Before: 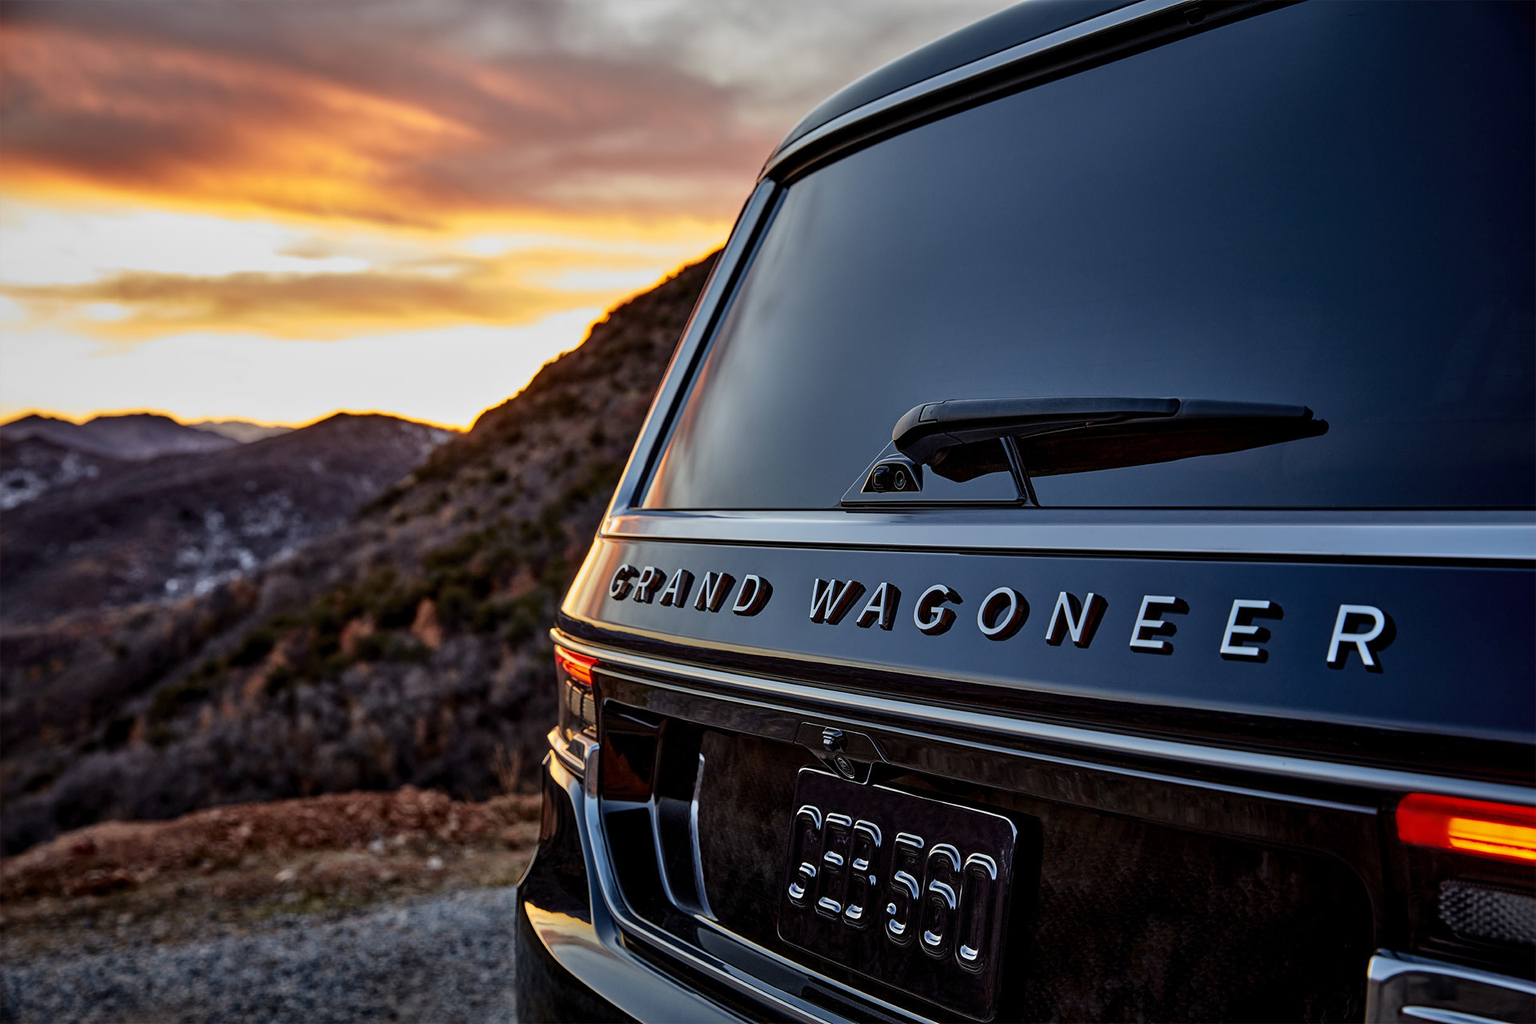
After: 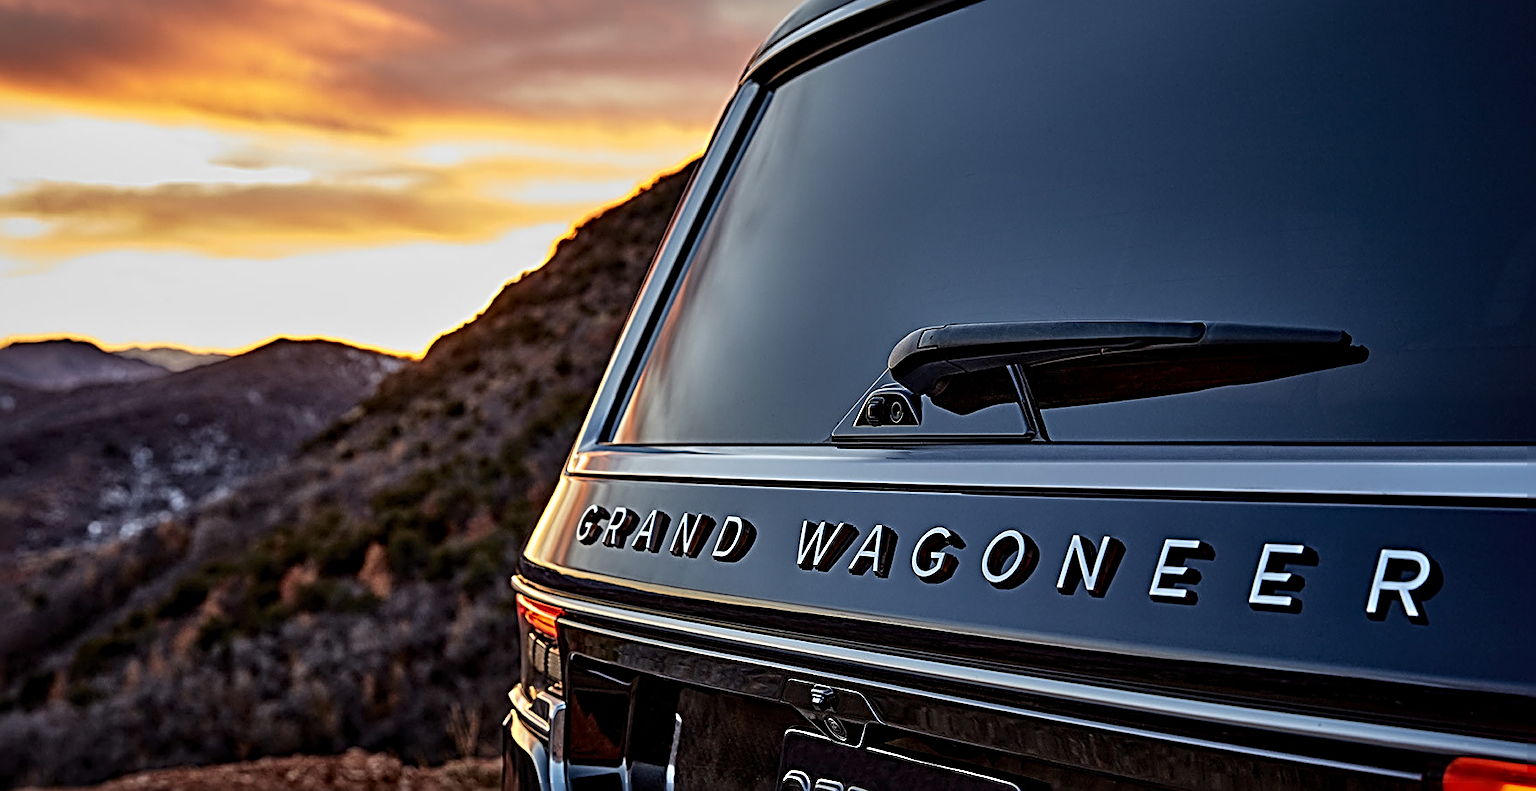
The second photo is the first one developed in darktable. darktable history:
sharpen: radius 3.69, amount 0.928
crop: left 5.596%, top 10.314%, right 3.534%, bottom 19.395%
